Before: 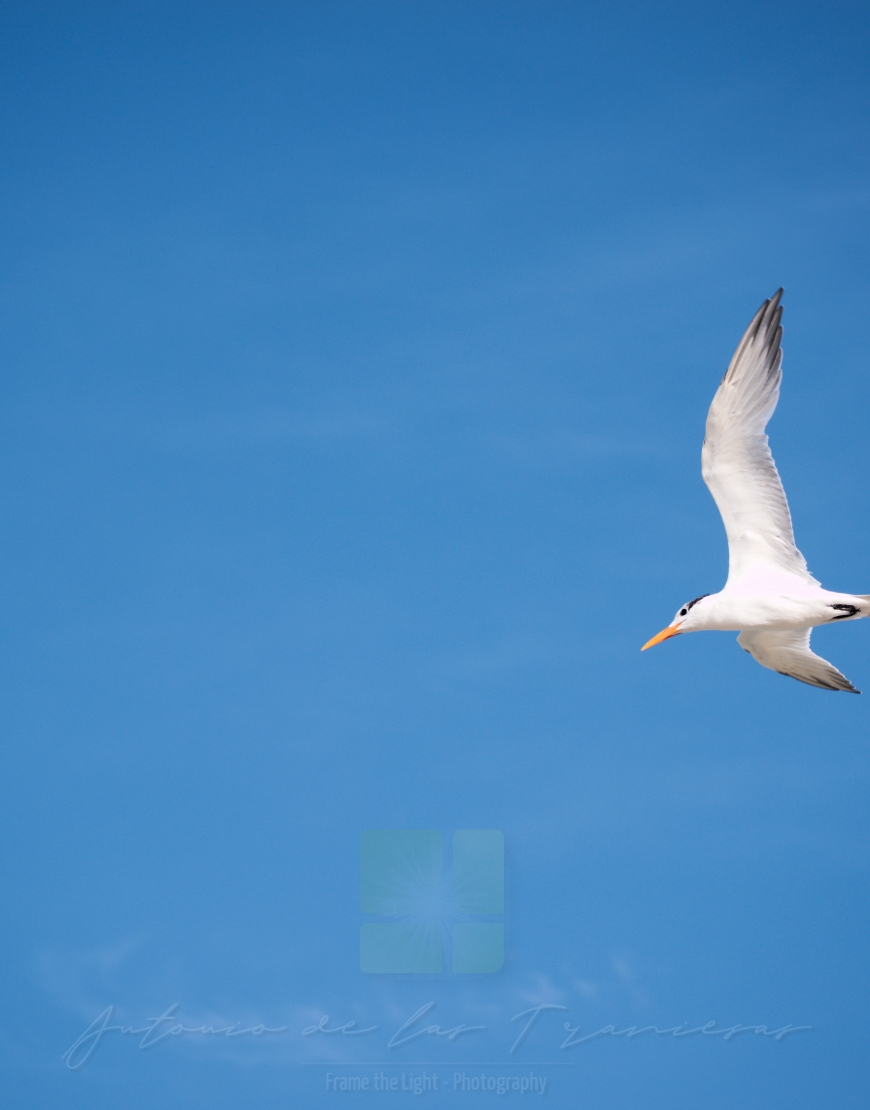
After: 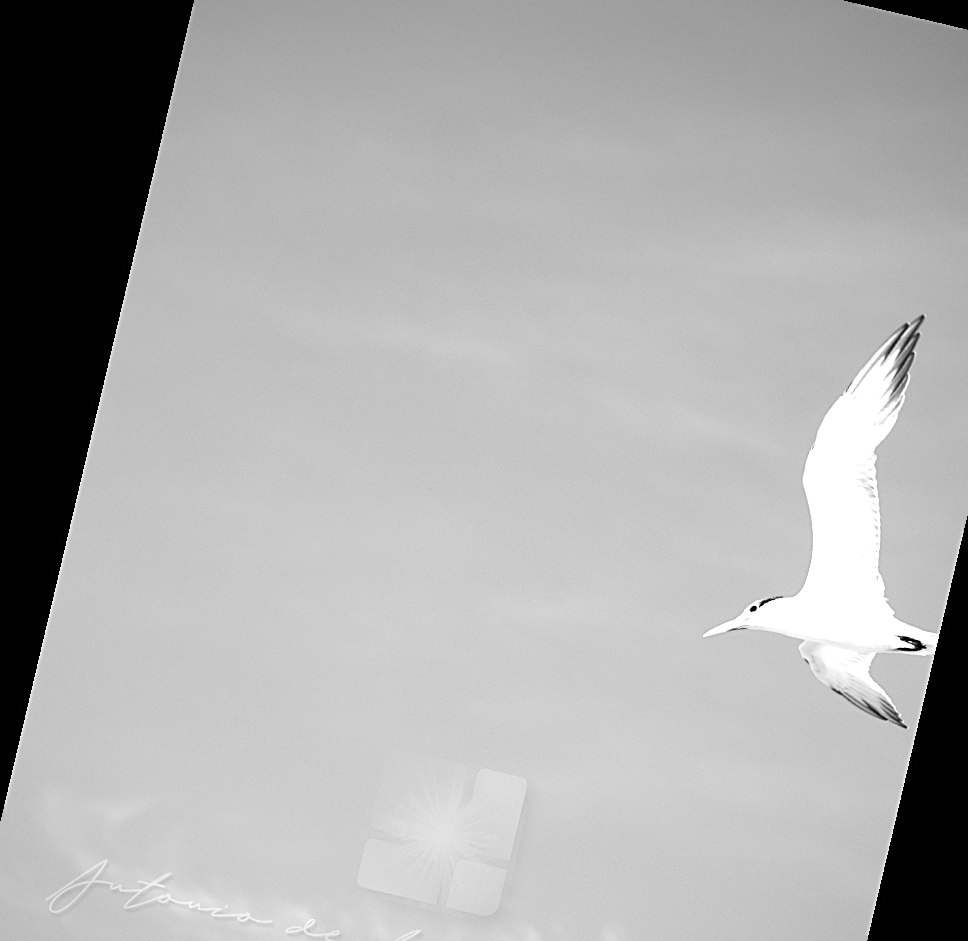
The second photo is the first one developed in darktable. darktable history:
exposure: black level correction 0, exposure 0.7 EV, compensate exposure bias true, compensate highlight preservation false
tone equalizer: -8 EV -0.75 EV, -7 EV -0.7 EV, -6 EV -0.6 EV, -5 EV -0.4 EV, -3 EV 0.4 EV, -2 EV 0.6 EV, -1 EV 0.7 EV, +0 EV 0.75 EV, edges refinement/feathering 500, mask exposure compensation -1.57 EV, preserve details no
sharpen: on, module defaults
rotate and perspective: rotation 13.27°, automatic cropping off
monochrome: on, module defaults
crop and rotate: left 2.425%, top 11.305%, right 9.6%, bottom 15.08%
